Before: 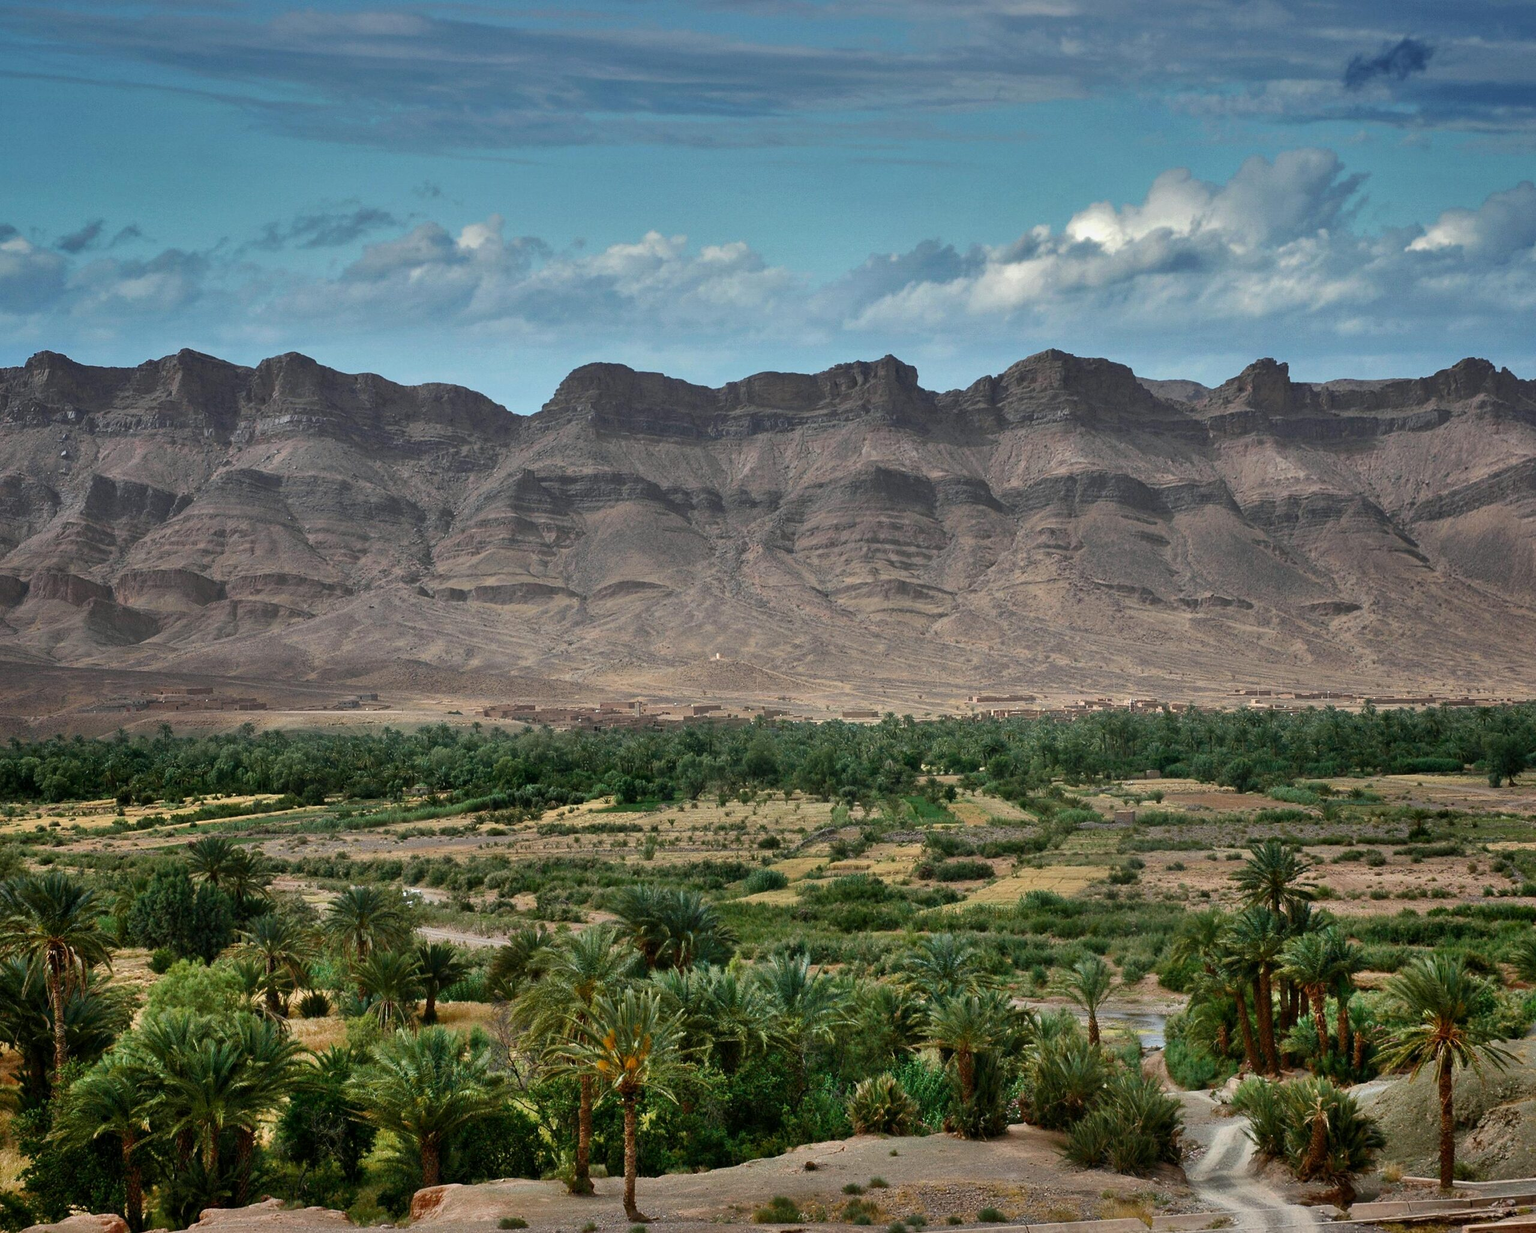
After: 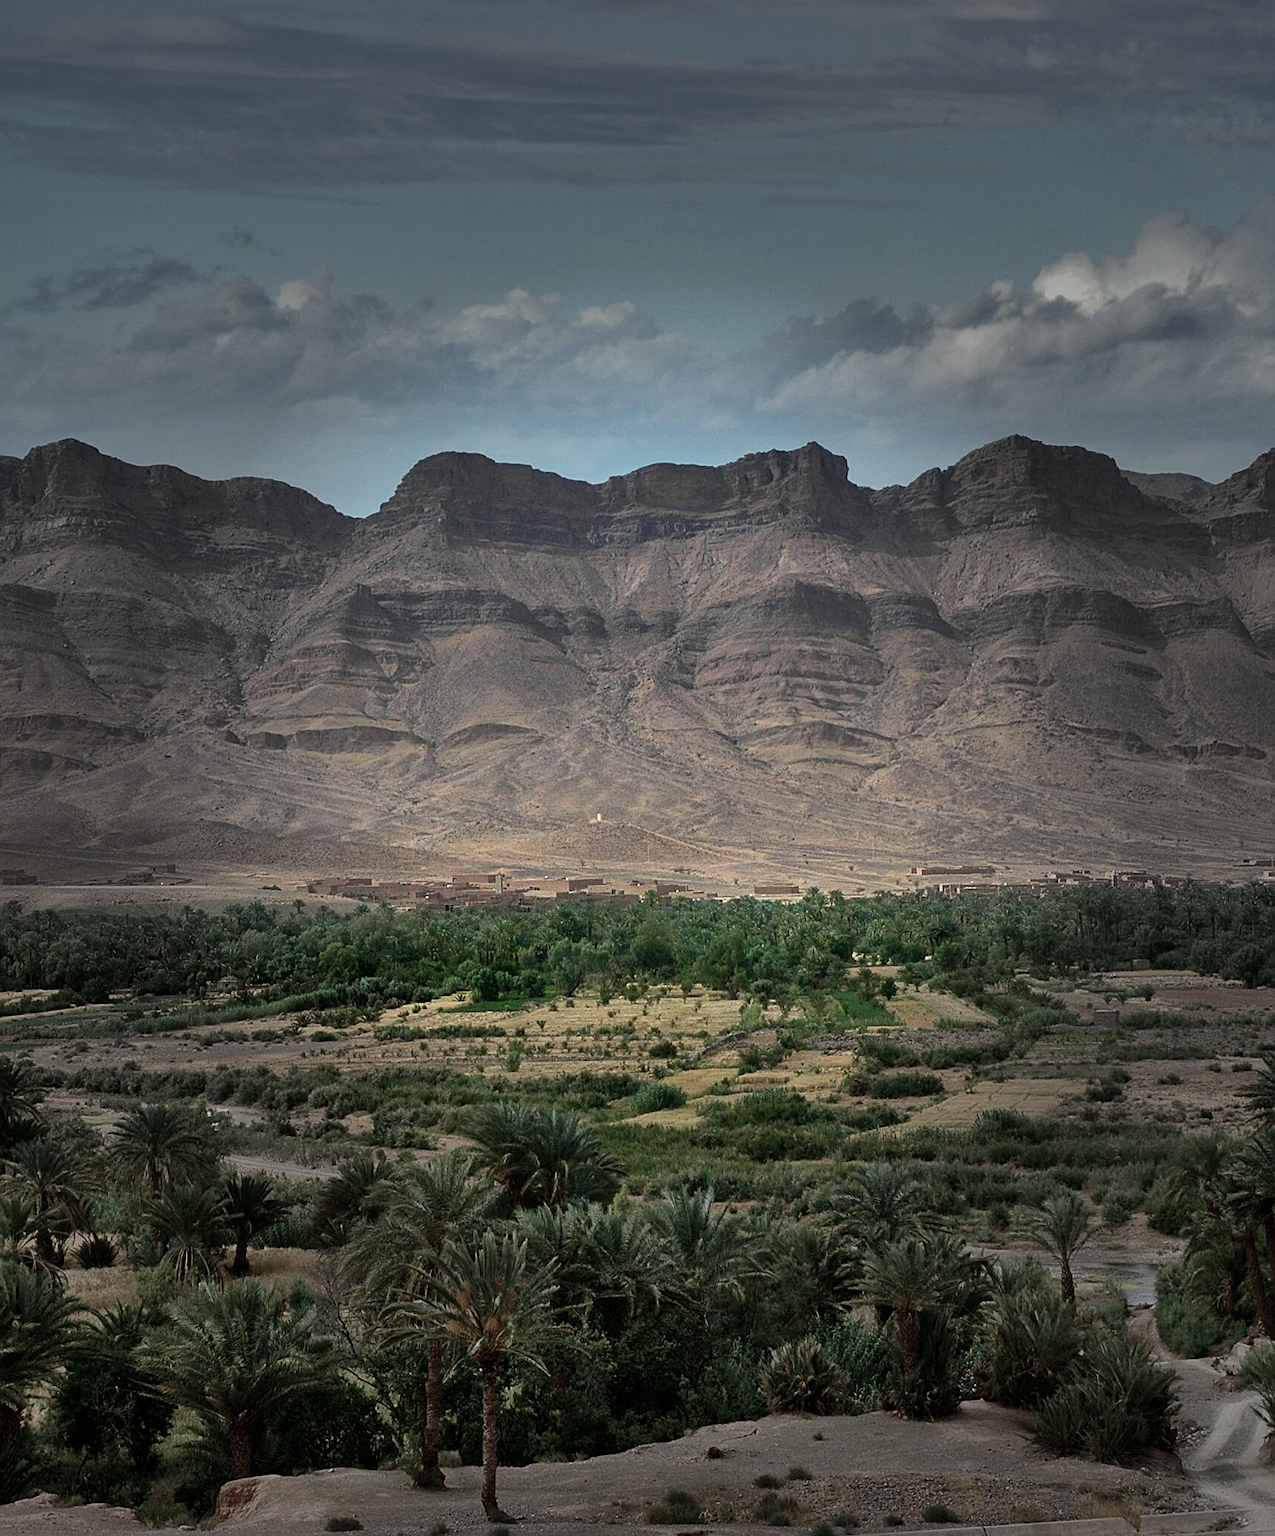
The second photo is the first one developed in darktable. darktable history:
vignetting: fall-off start 31.28%, fall-off radius 34.64%, brightness -0.575
sharpen: on, module defaults
crop and rotate: left 15.446%, right 17.836%
